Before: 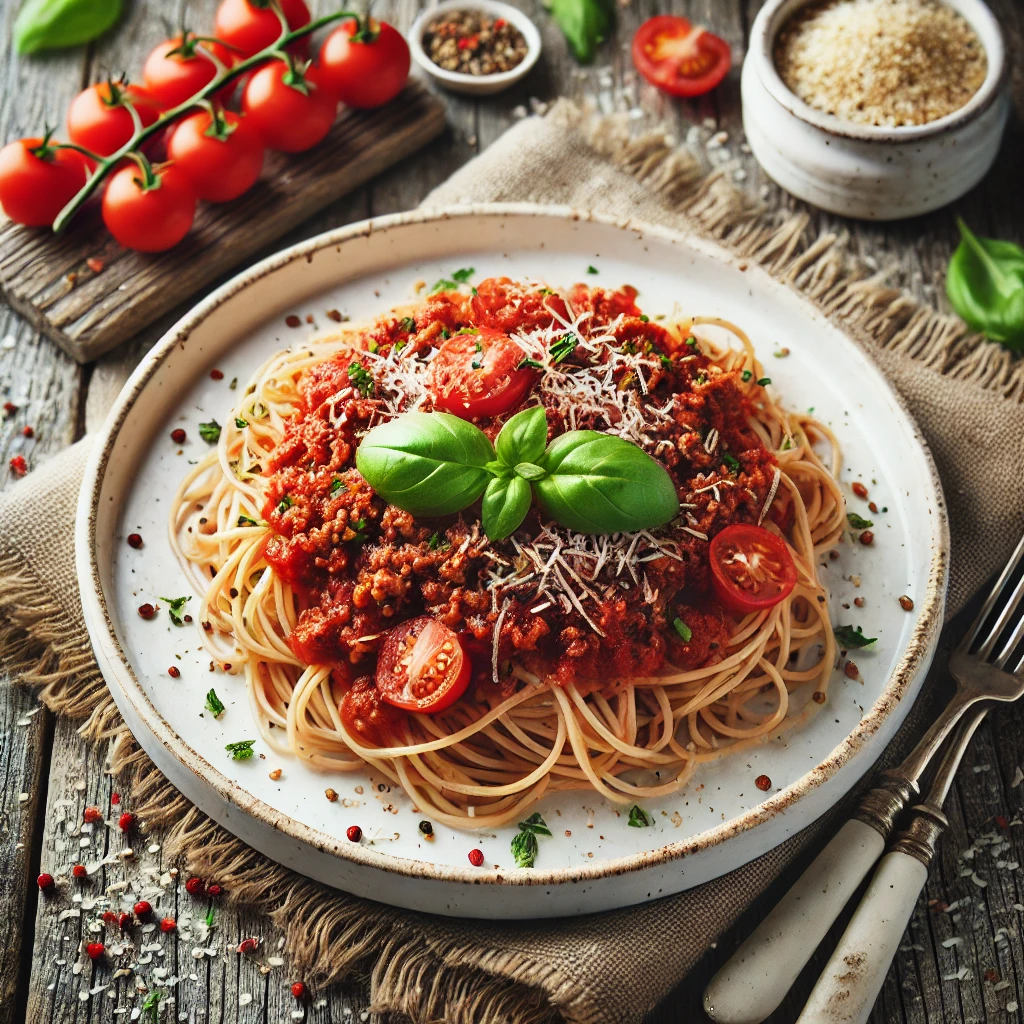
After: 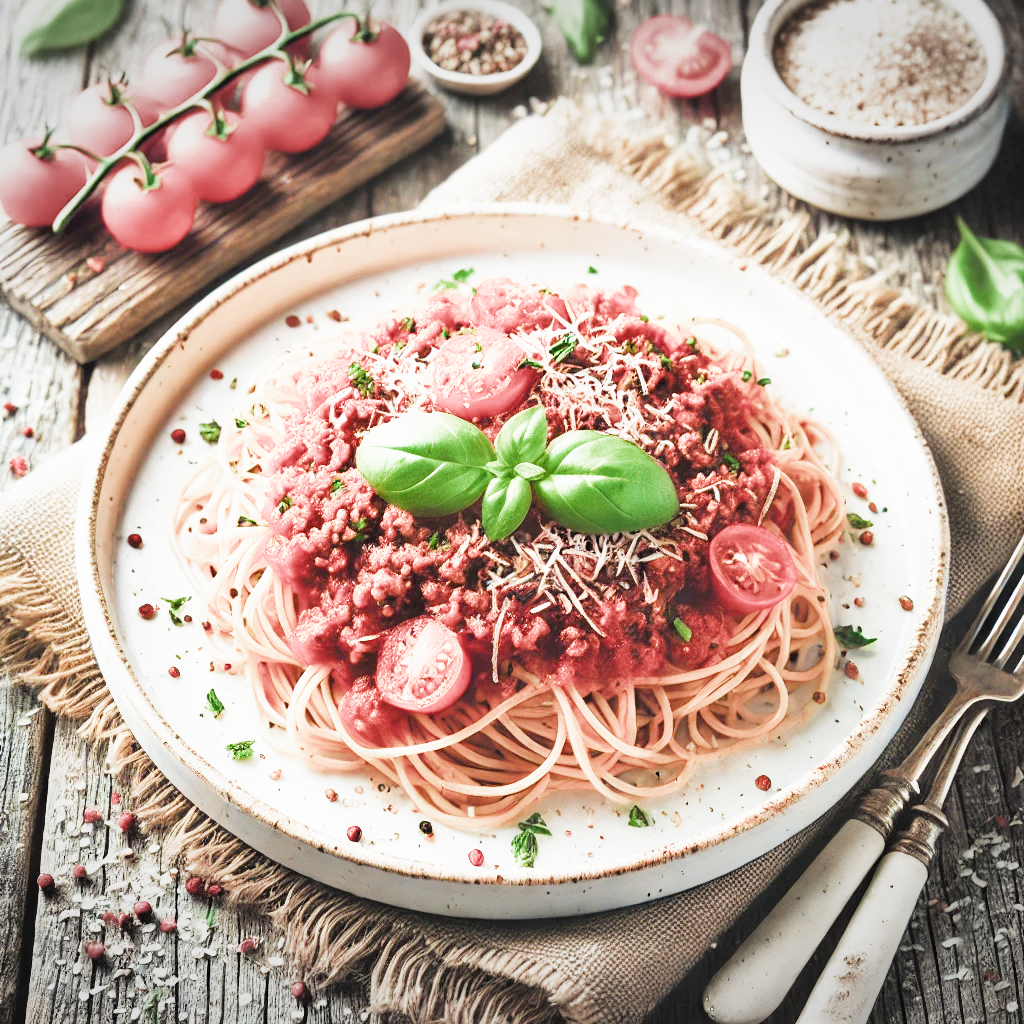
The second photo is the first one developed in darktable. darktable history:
filmic rgb: black relative exposure -8.47 EV, white relative exposure 4.67 EV, hardness 3.81, color science v4 (2020)
exposure: black level correction 0, exposure 2.001 EV, compensate highlight preservation false
vignetting: fall-off start 100.57%, brightness -0.267, width/height ratio 1.306
